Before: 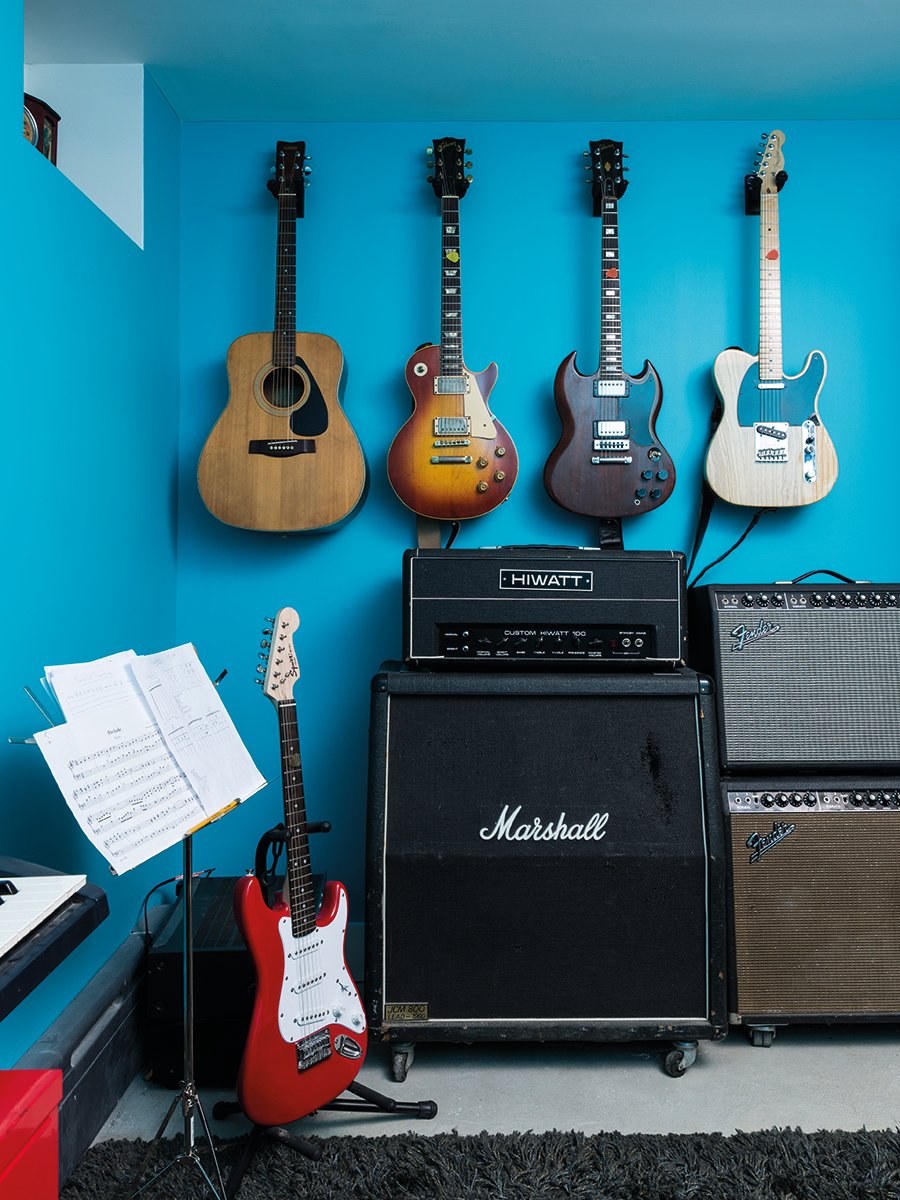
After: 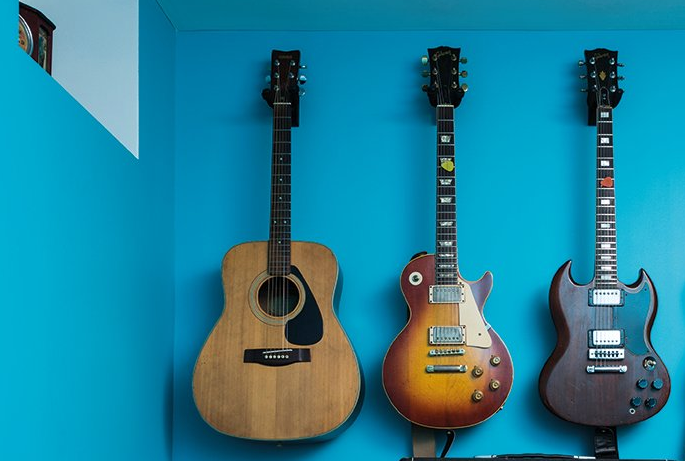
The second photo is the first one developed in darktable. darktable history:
crop: left 0.58%, top 7.638%, right 23.276%, bottom 53.879%
